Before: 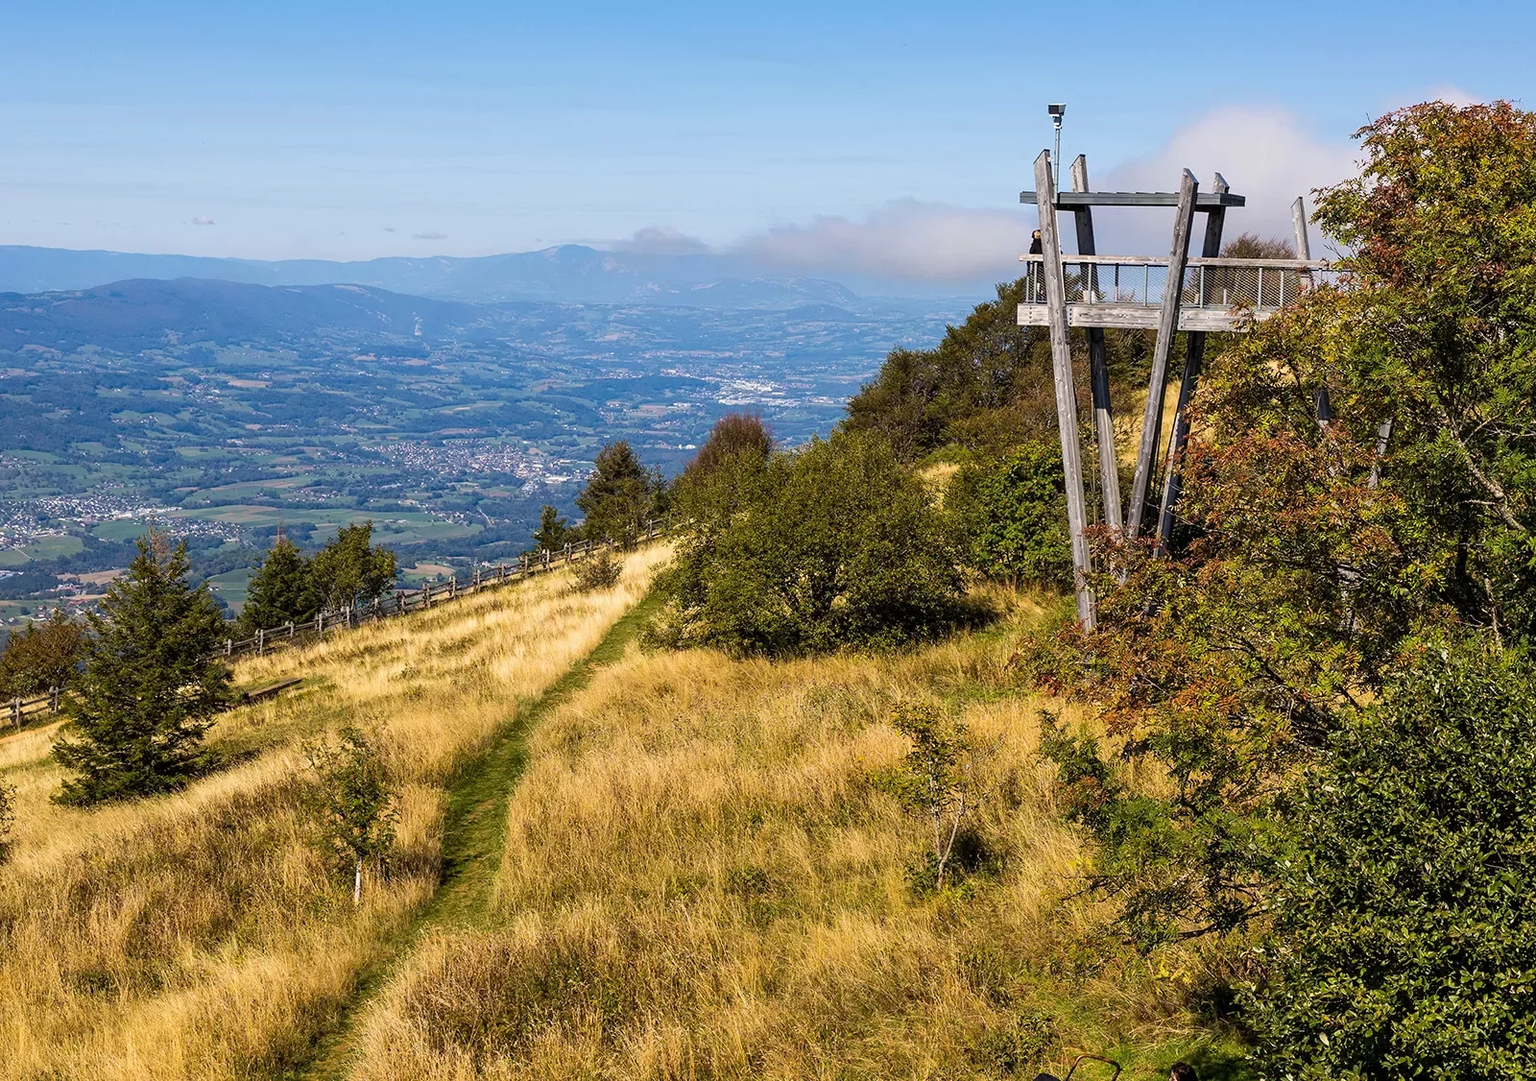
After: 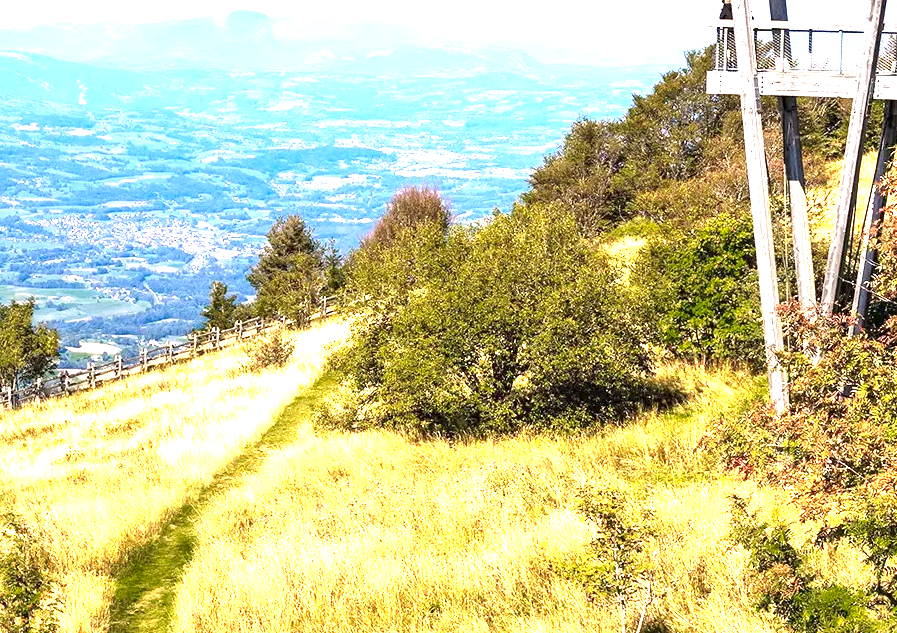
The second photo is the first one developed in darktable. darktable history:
crop and rotate: left 22.067%, top 21.847%, right 21.821%, bottom 21.86%
exposure: exposure 1.995 EV, compensate highlight preservation false
color zones: curves: ch0 [(0.25, 0.5) (0.347, 0.092) (0.75, 0.5)]; ch1 [(0.25, 0.5) (0.33, 0.51) (0.75, 0.5)]
